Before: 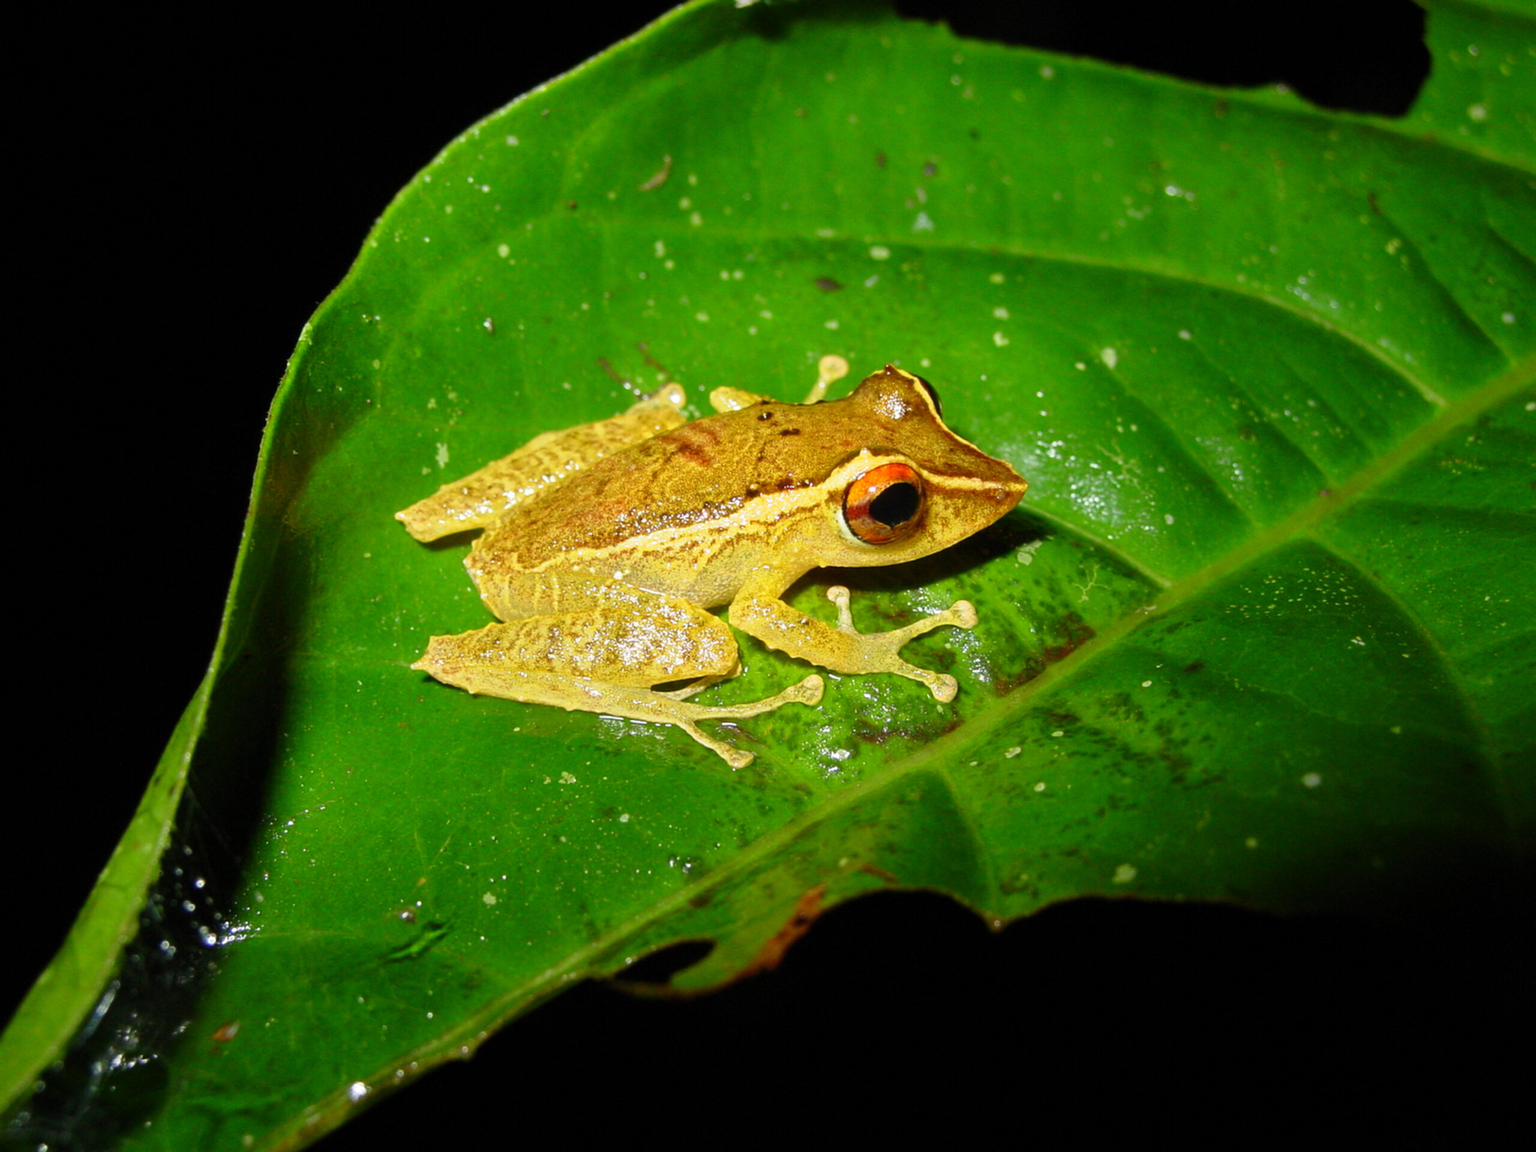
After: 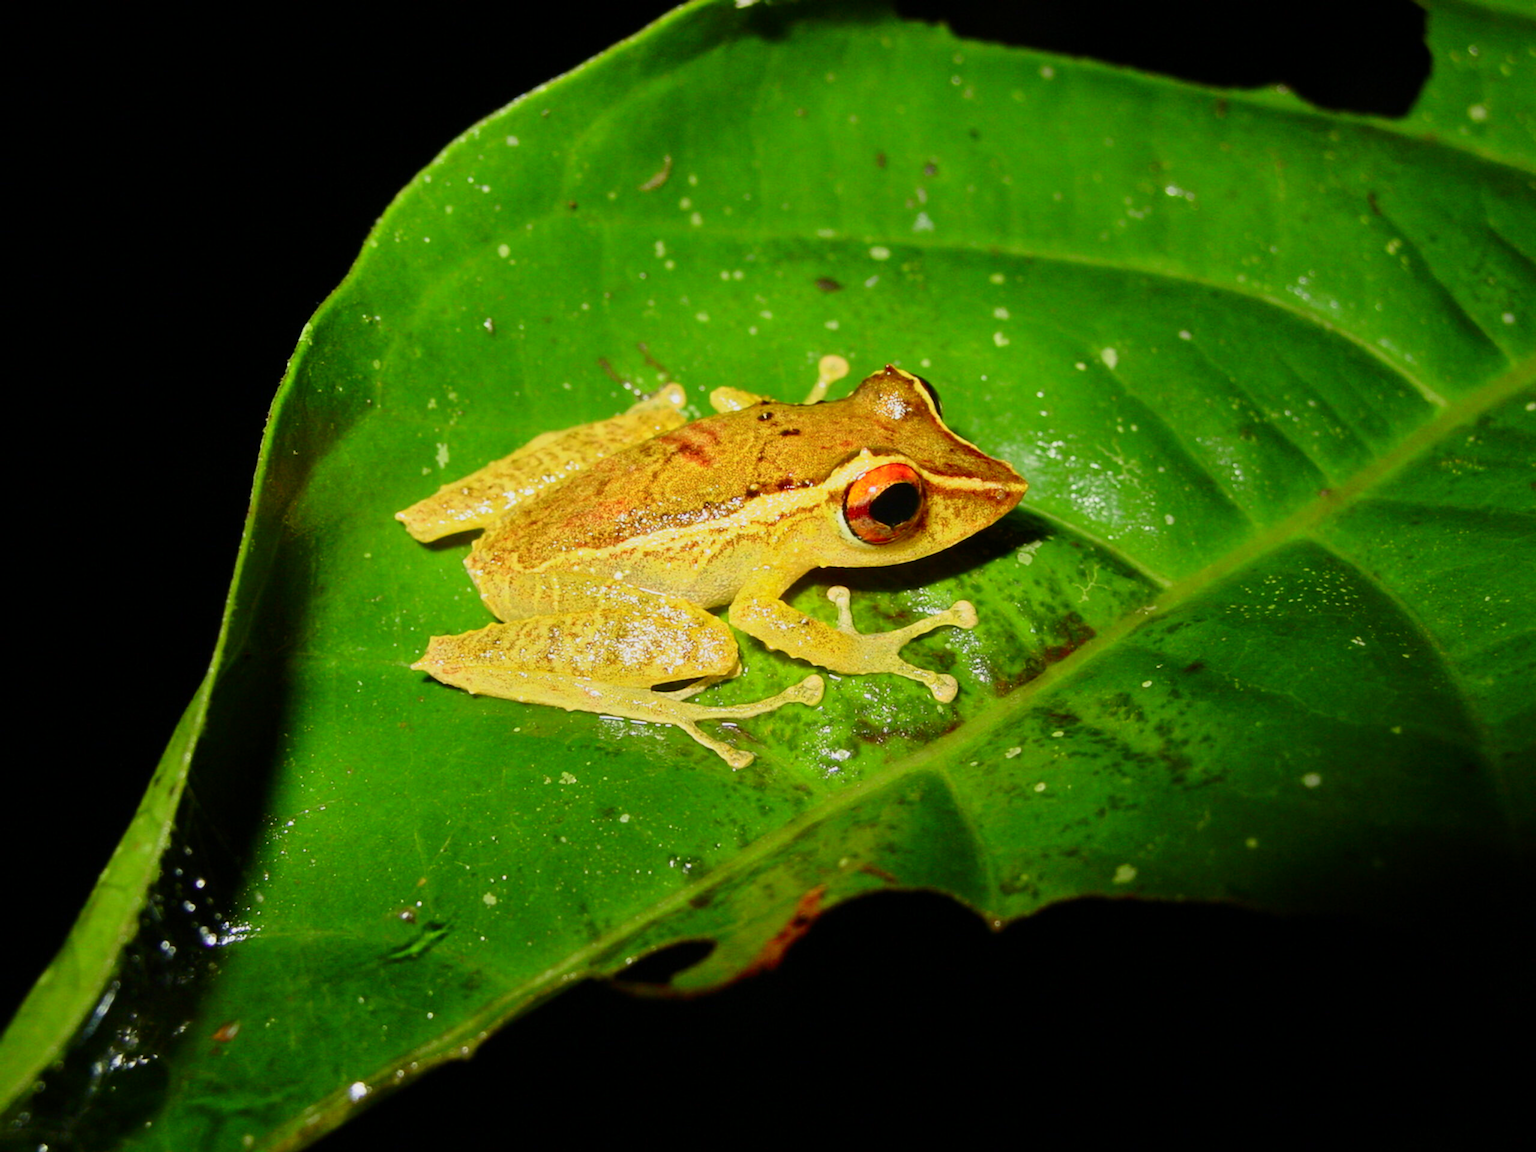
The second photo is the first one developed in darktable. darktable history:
tone curve: curves: ch0 [(0, 0) (0.091, 0.066) (0.184, 0.16) (0.491, 0.519) (0.748, 0.765) (1, 0.919)]; ch1 [(0, 0) (0.179, 0.173) (0.322, 0.32) (0.424, 0.424) (0.502, 0.5) (0.56, 0.575) (0.631, 0.675) (0.777, 0.806) (1, 1)]; ch2 [(0, 0) (0.434, 0.447) (0.497, 0.498) (0.539, 0.566) (0.676, 0.691) (1, 1)], color space Lab, independent channels, preserve colors none
